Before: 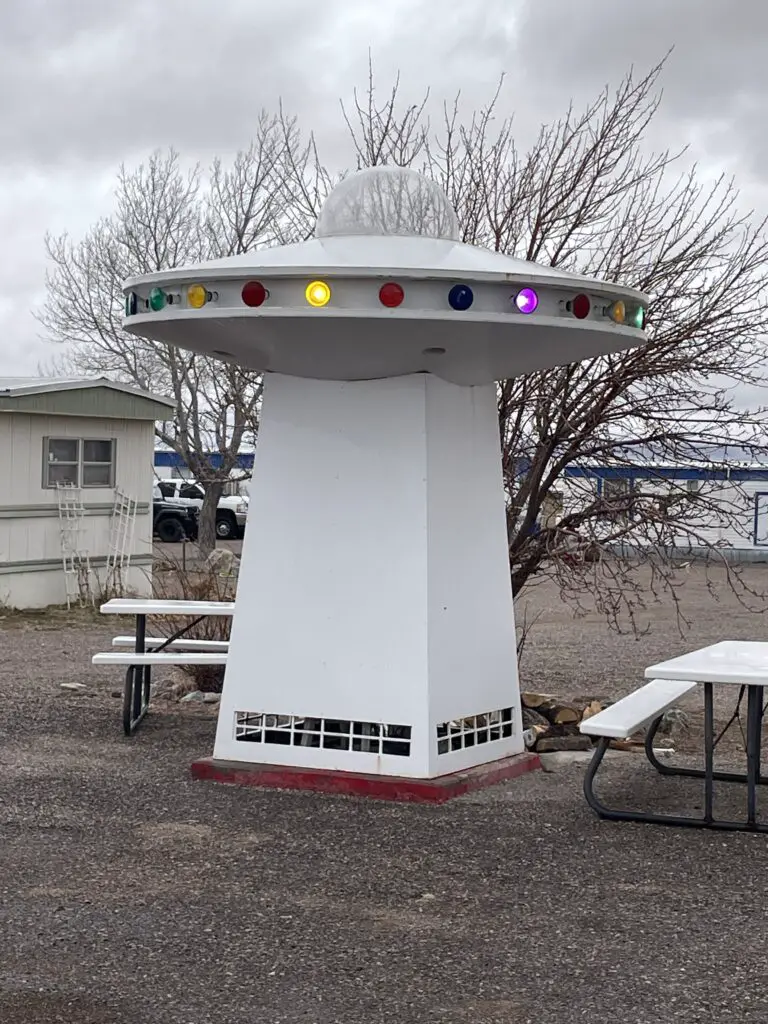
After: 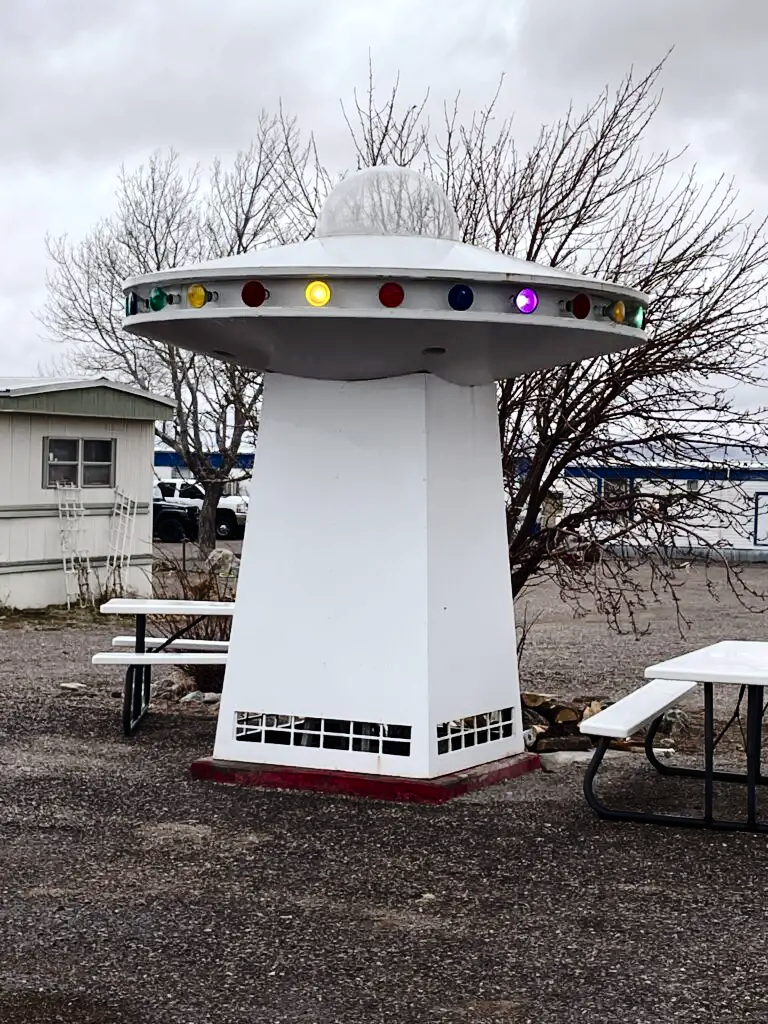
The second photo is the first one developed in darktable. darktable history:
tone curve: curves: ch0 [(0, 0) (0.003, 0.008) (0.011, 0.01) (0.025, 0.012) (0.044, 0.023) (0.069, 0.033) (0.1, 0.046) (0.136, 0.075) (0.177, 0.116) (0.224, 0.171) (0.277, 0.235) (0.335, 0.312) (0.399, 0.397) (0.468, 0.466) (0.543, 0.54) (0.623, 0.62) (0.709, 0.701) (0.801, 0.782) (0.898, 0.877) (1, 1)], preserve colors none
contrast brightness saturation: contrast 0.28
